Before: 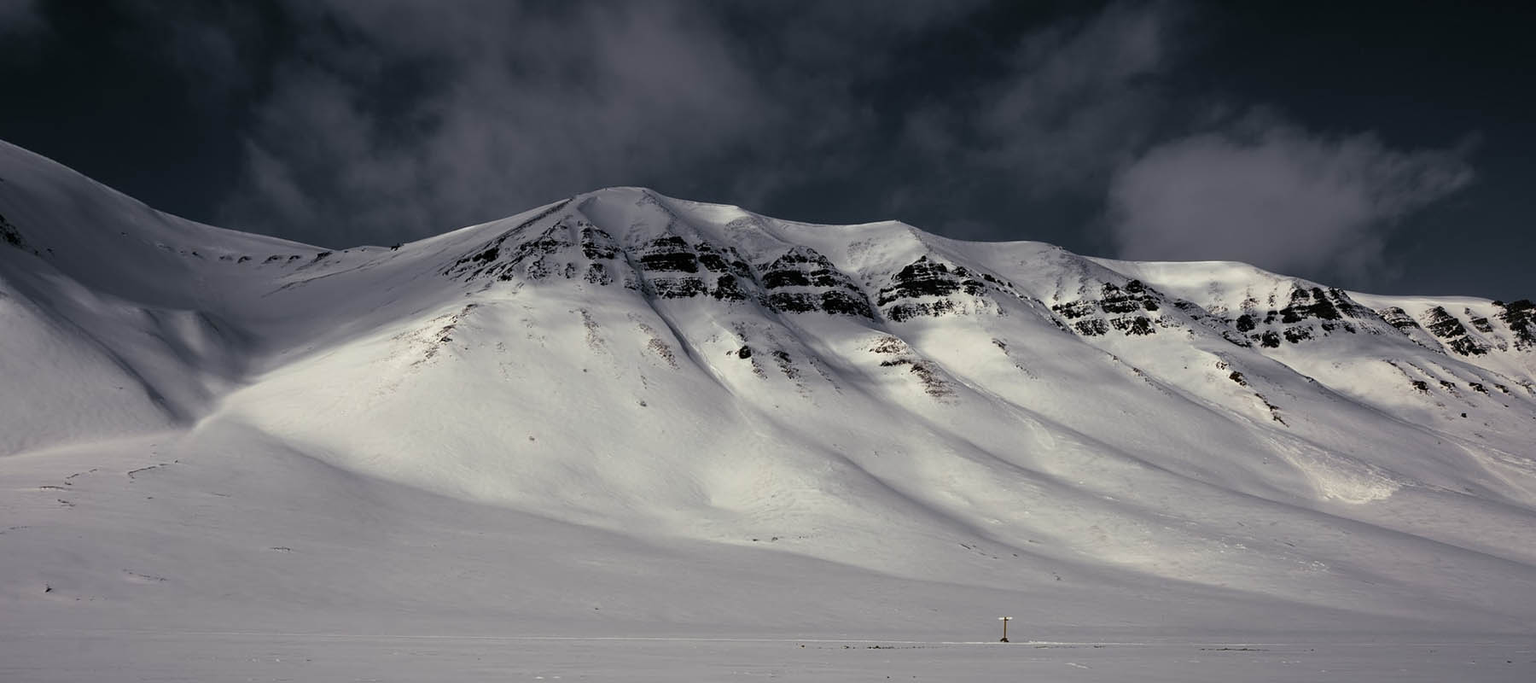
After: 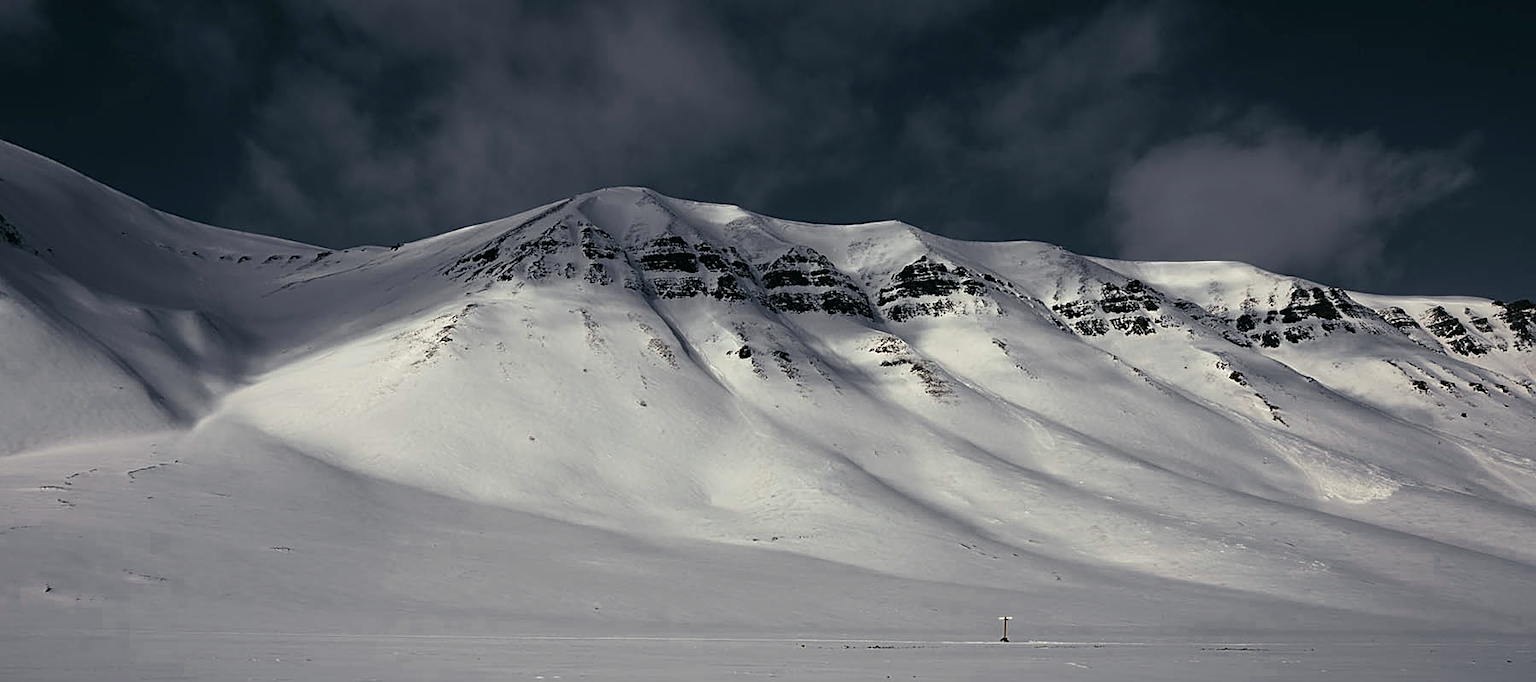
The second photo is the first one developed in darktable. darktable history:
color zones: curves: ch0 [(0, 0.497) (0.143, 0.5) (0.286, 0.5) (0.429, 0.483) (0.571, 0.116) (0.714, -0.006) (0.857, 0.28) (1, 0.497)]
color balance: mode lift, gamma, gain (sRGB), lift [1, 1, 1.022, 1.026]
sharpen: on, module defaults
